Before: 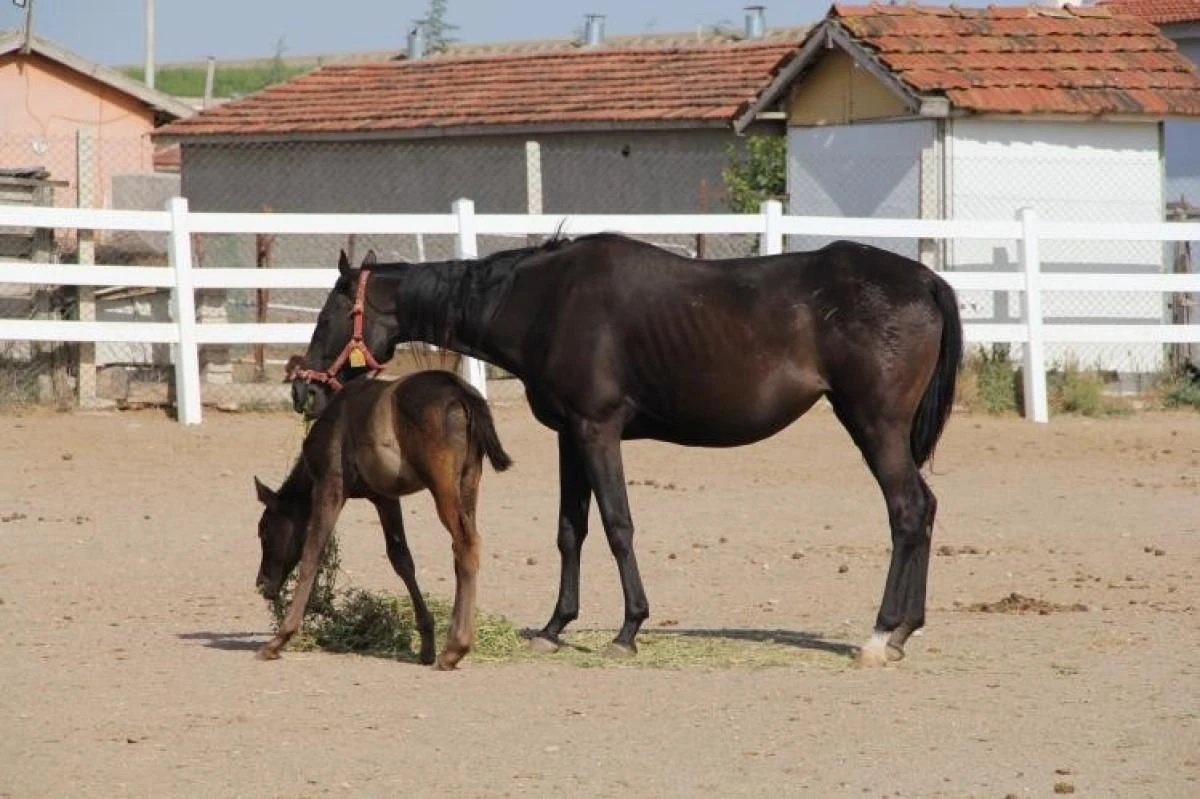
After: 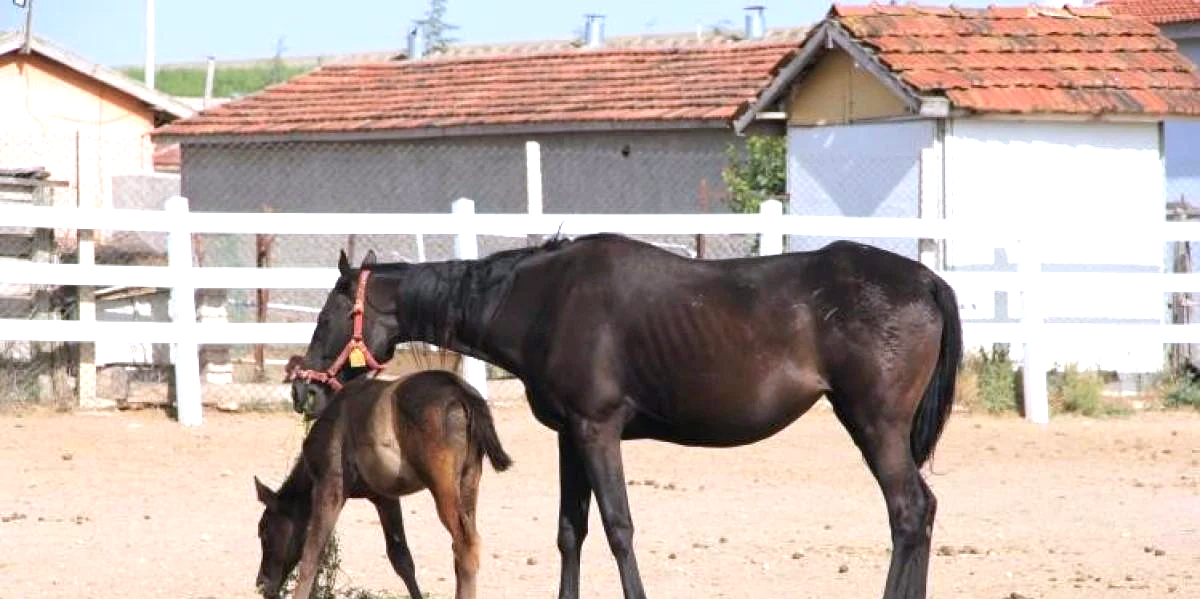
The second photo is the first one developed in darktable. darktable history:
crop: bottom 24.99%
color calibration: gray › normalize channels true, illuminant as shot in camera, x 0.358, y 0.373, temperature 4628.91 K, gamut compression 0.014
exposure: black level correction 0.001, exposure 0.958 EV, compensate highlight preservation false
